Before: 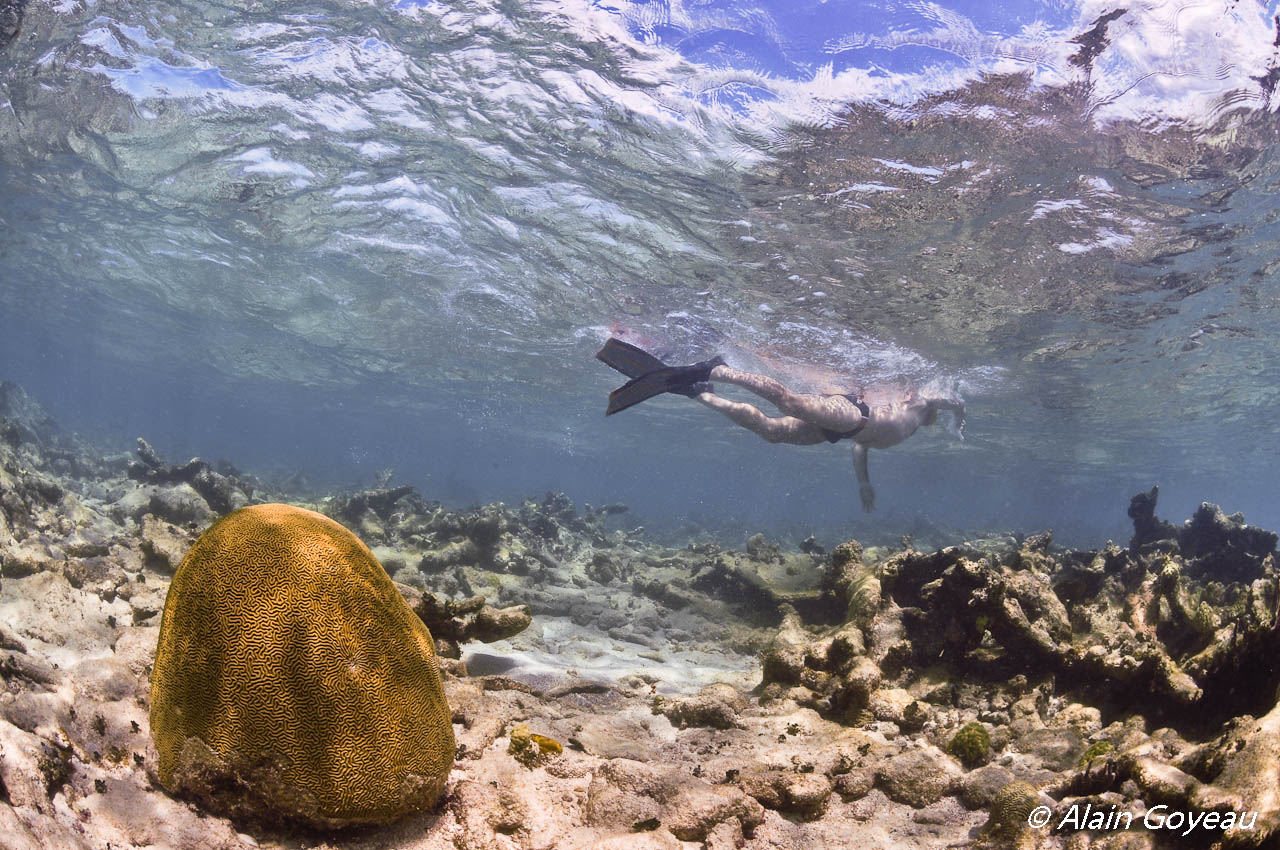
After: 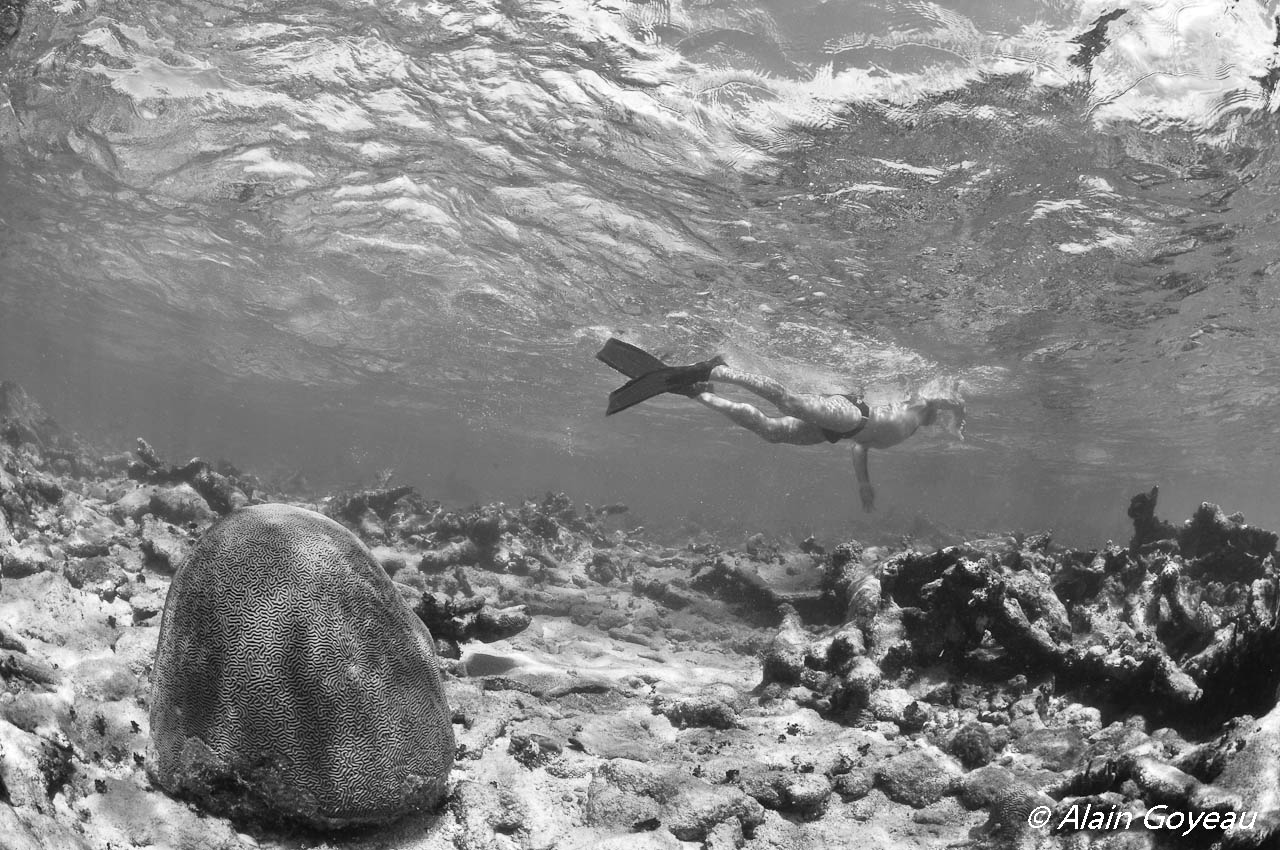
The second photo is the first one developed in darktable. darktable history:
monochrome: on, module defaults
exposure: exposure 0.127 EV, compensate highlight preservation false
